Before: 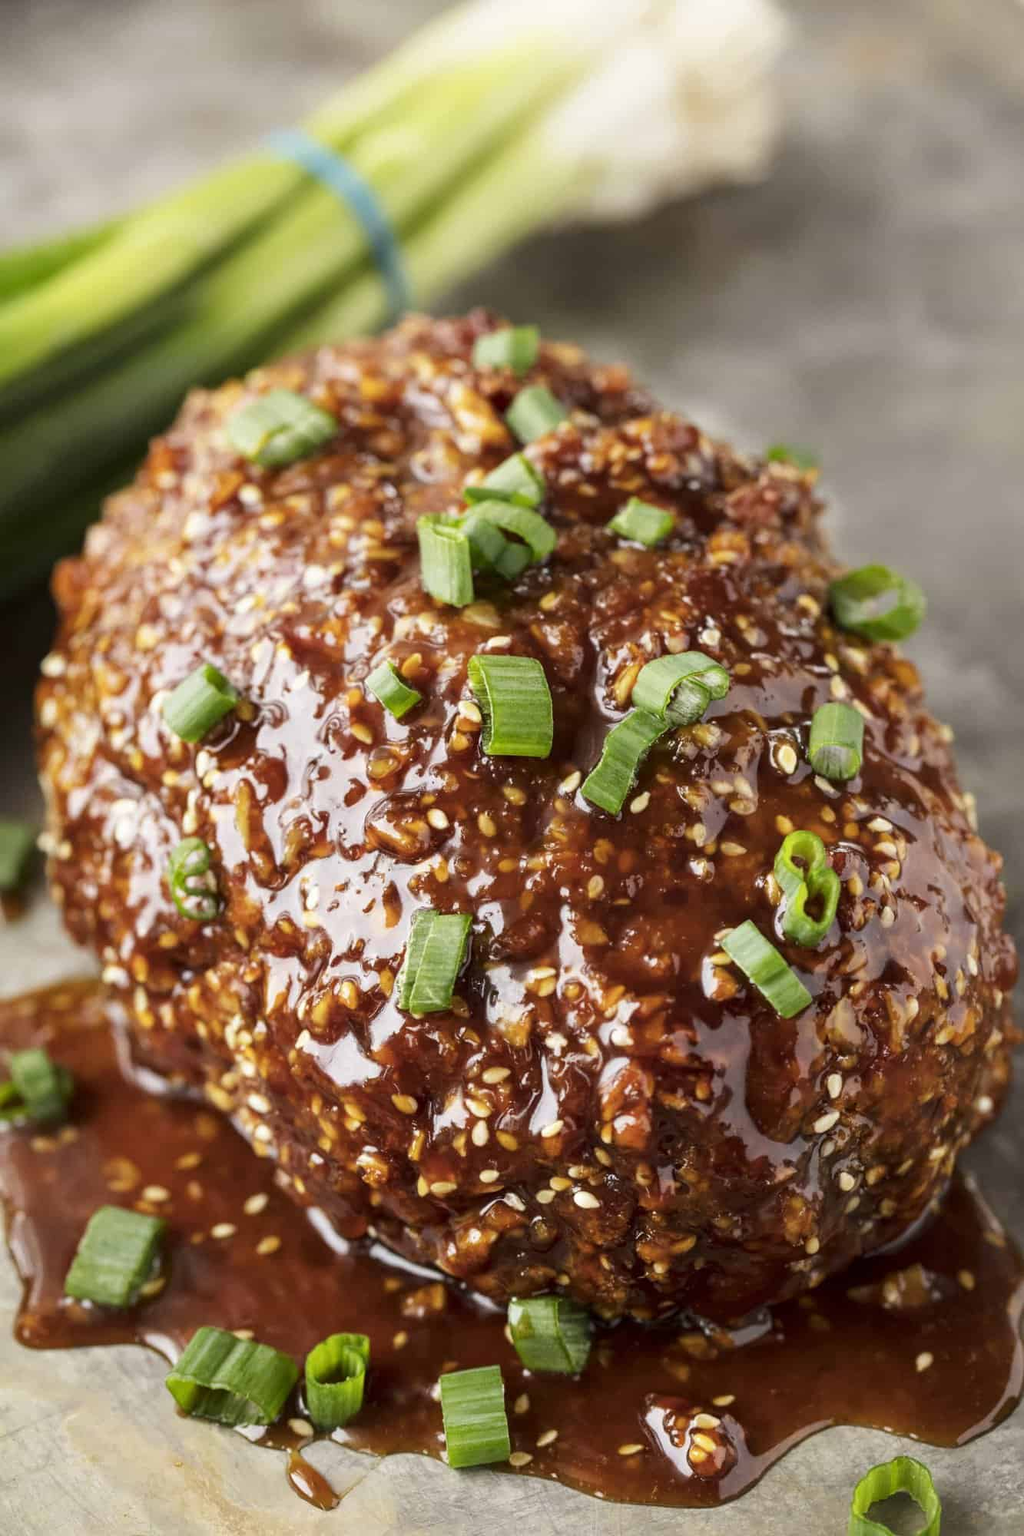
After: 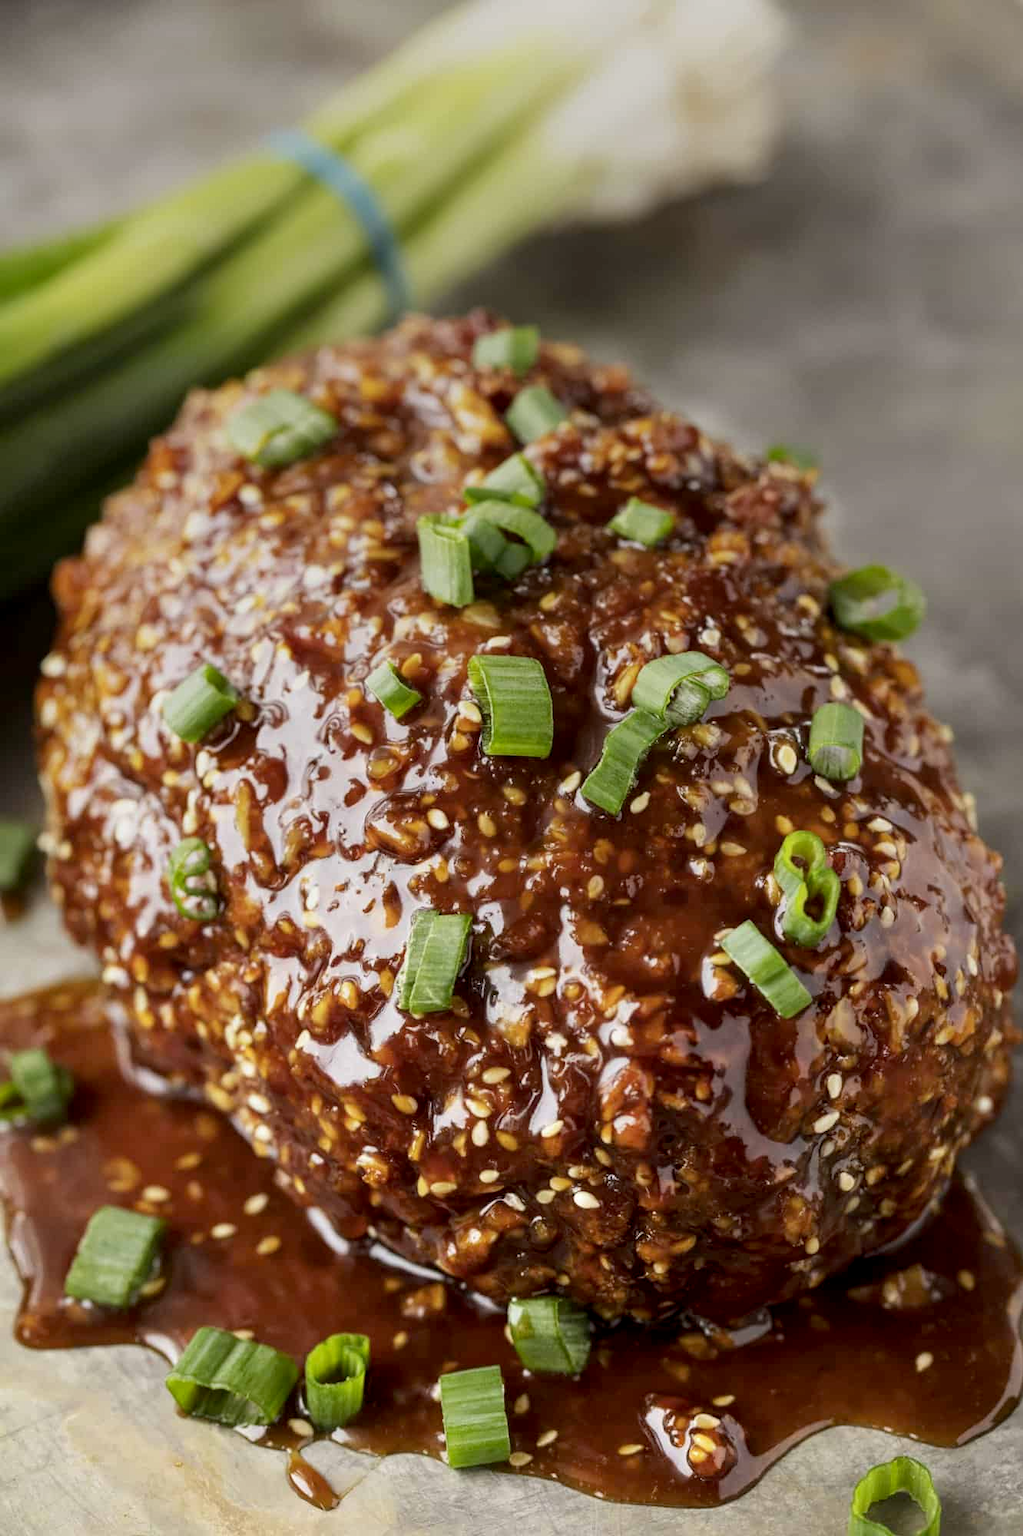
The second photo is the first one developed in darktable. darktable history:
graduated density: on, module defaults
exposure: black level correction 0.005, exposure 0.014 EV, compensate highlight preservation false
